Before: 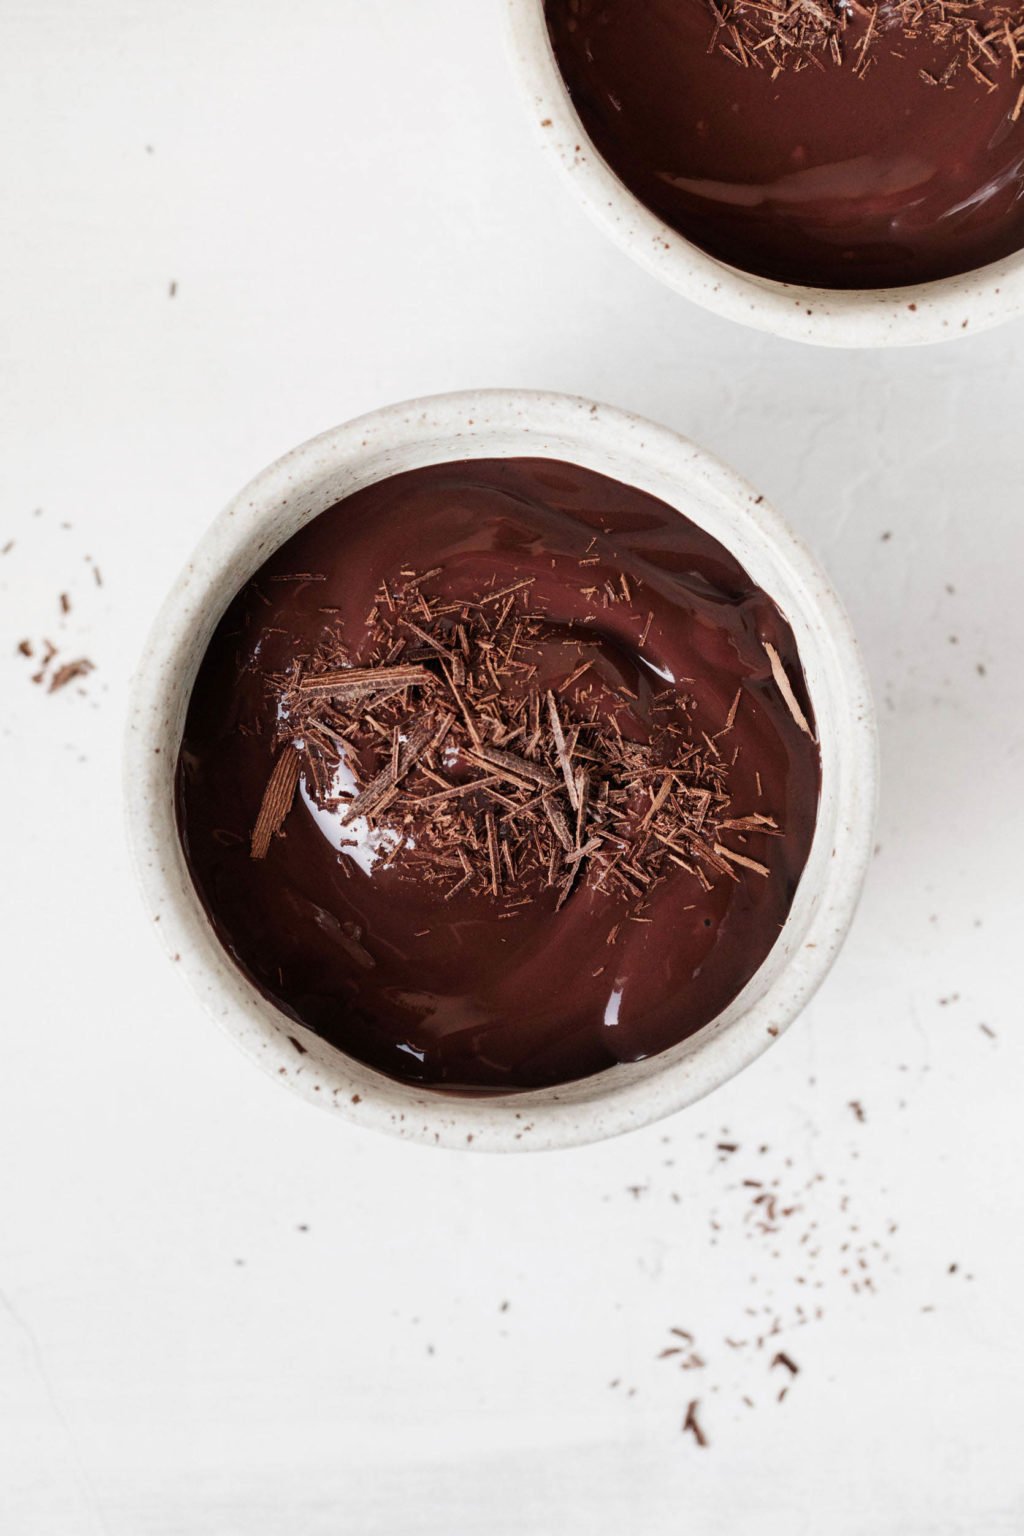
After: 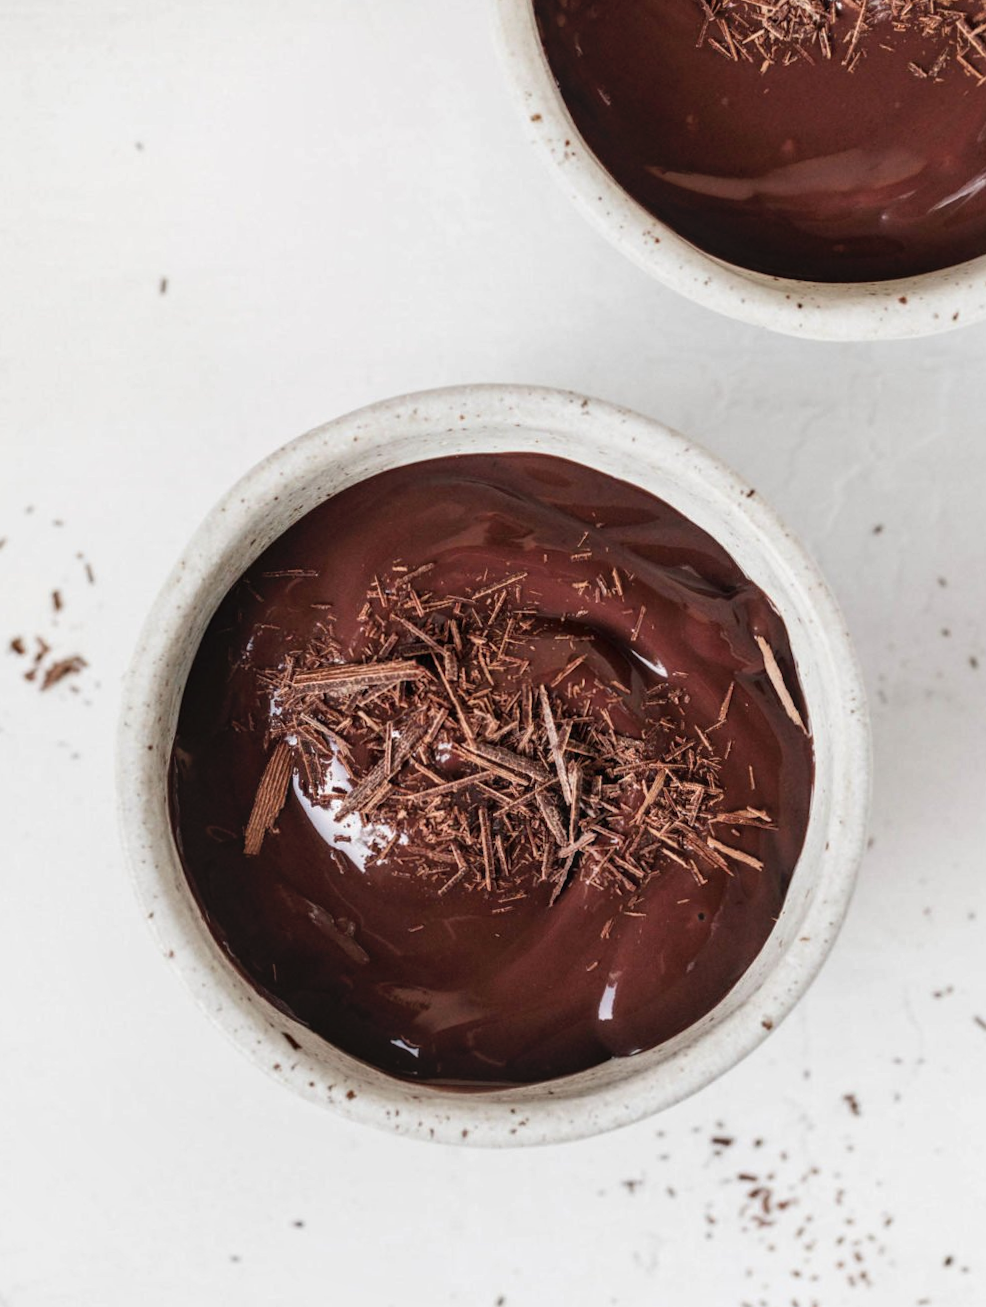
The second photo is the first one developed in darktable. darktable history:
crop and rotate: angle 0.297°, left 0.336%, right 2.592%, bottom 14.218%
local contrast: on, module defaults
